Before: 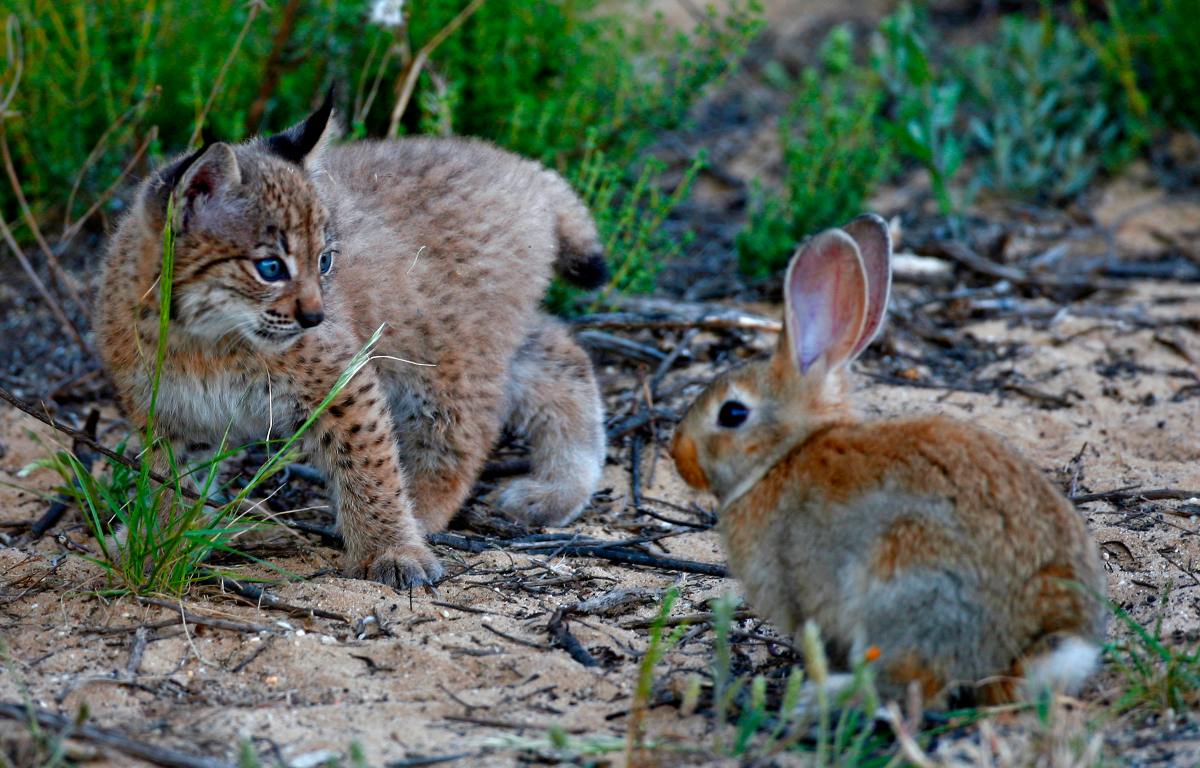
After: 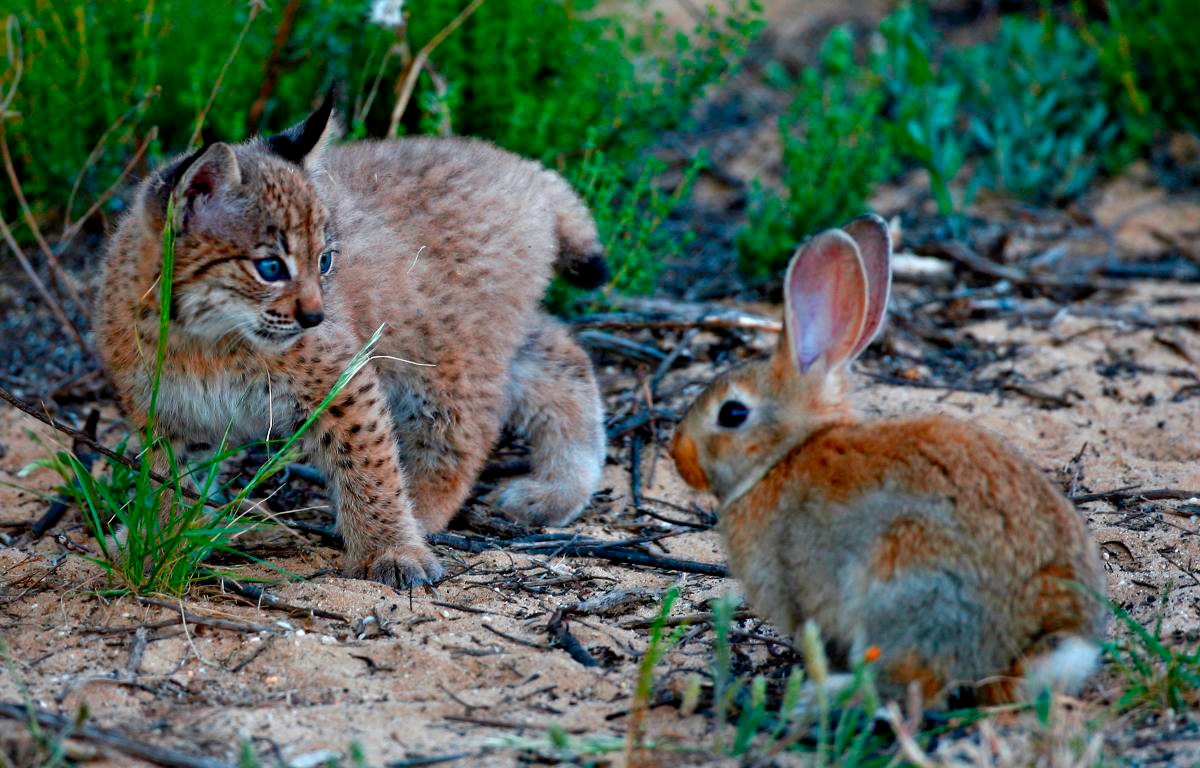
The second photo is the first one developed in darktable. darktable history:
levels: mode automatic, levels [0, 0.498, 0.996]
